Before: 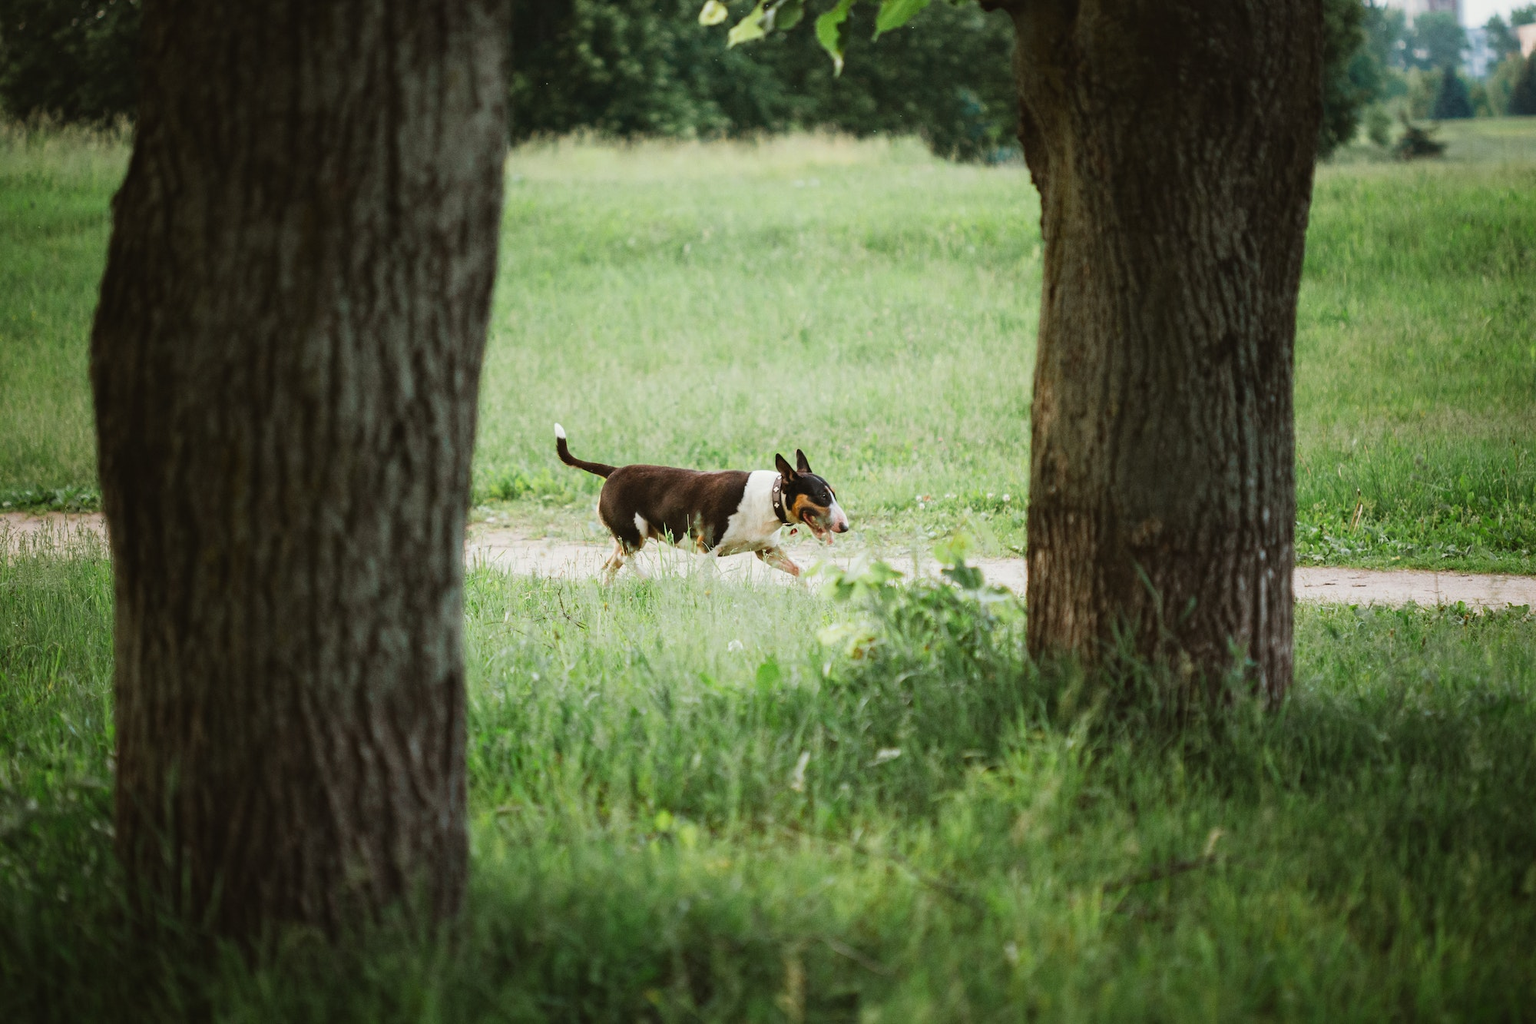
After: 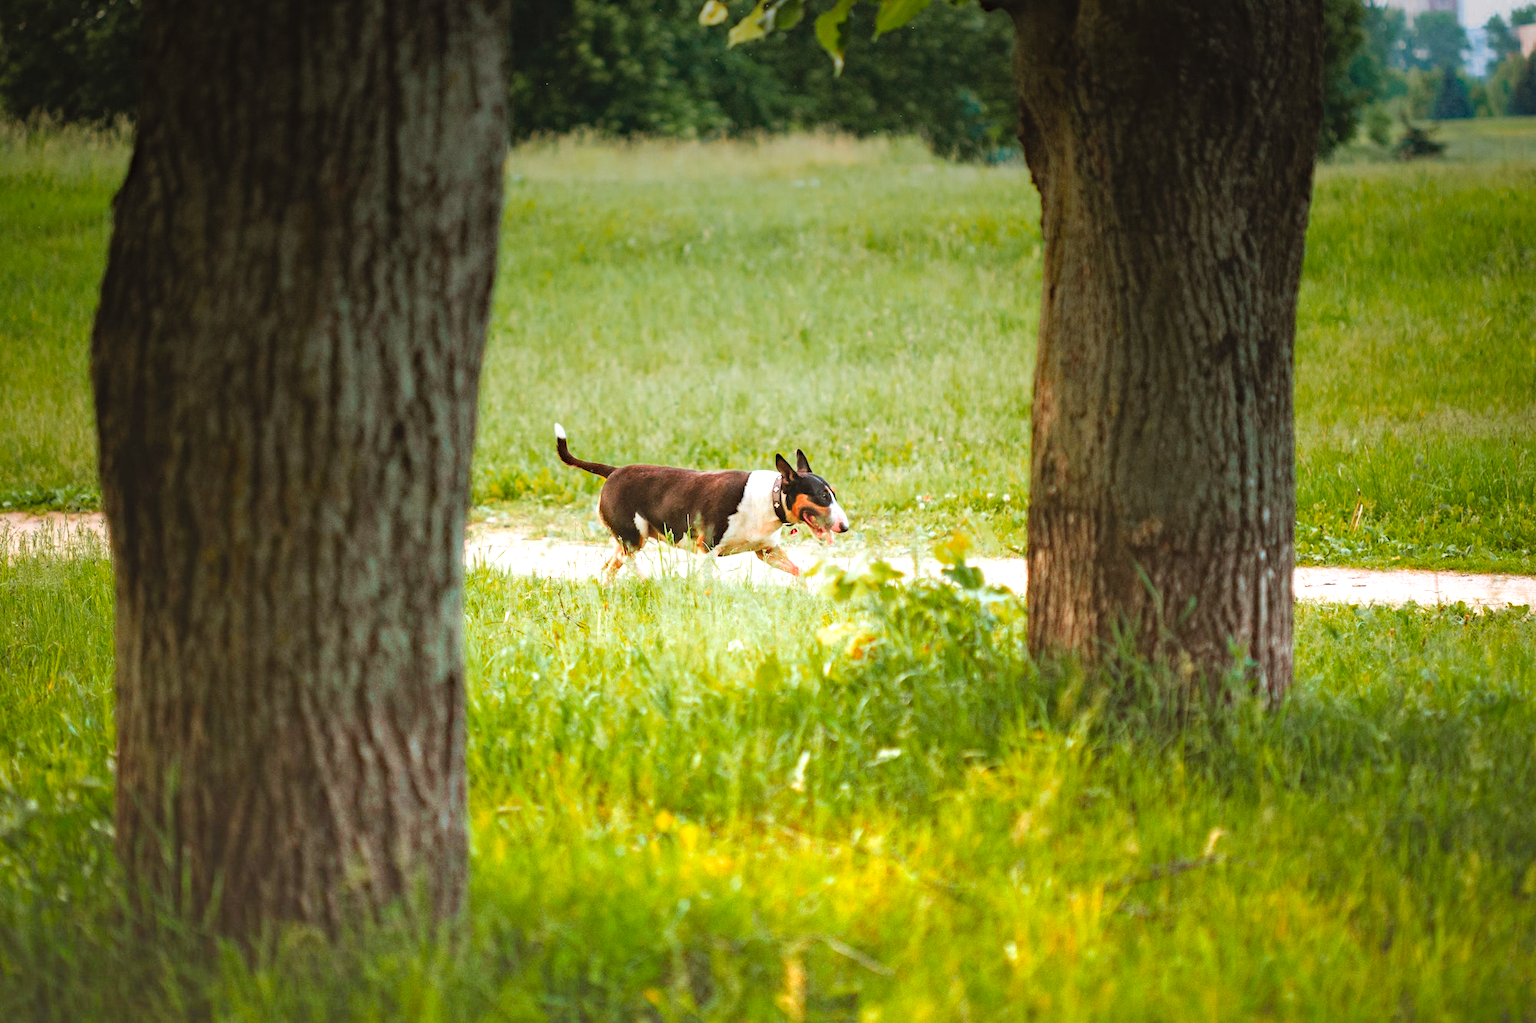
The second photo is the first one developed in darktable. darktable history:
graduated density: density -3.9 EV
color zones: curves: ch0 [(0.473, 0.374) (0.742, 0.784)]; ch1 [(0.354, 0.737) (0.742, 0.705)]; ch2 [(0.318, 0.421) (0.758, 0.532)]
contrast brightness saturation: brightness 0.15
haze removal: compatibility mode true, adaptive false
exposure: black level correction 0, exposure -0.766 EV, compensate highlight preservation false
